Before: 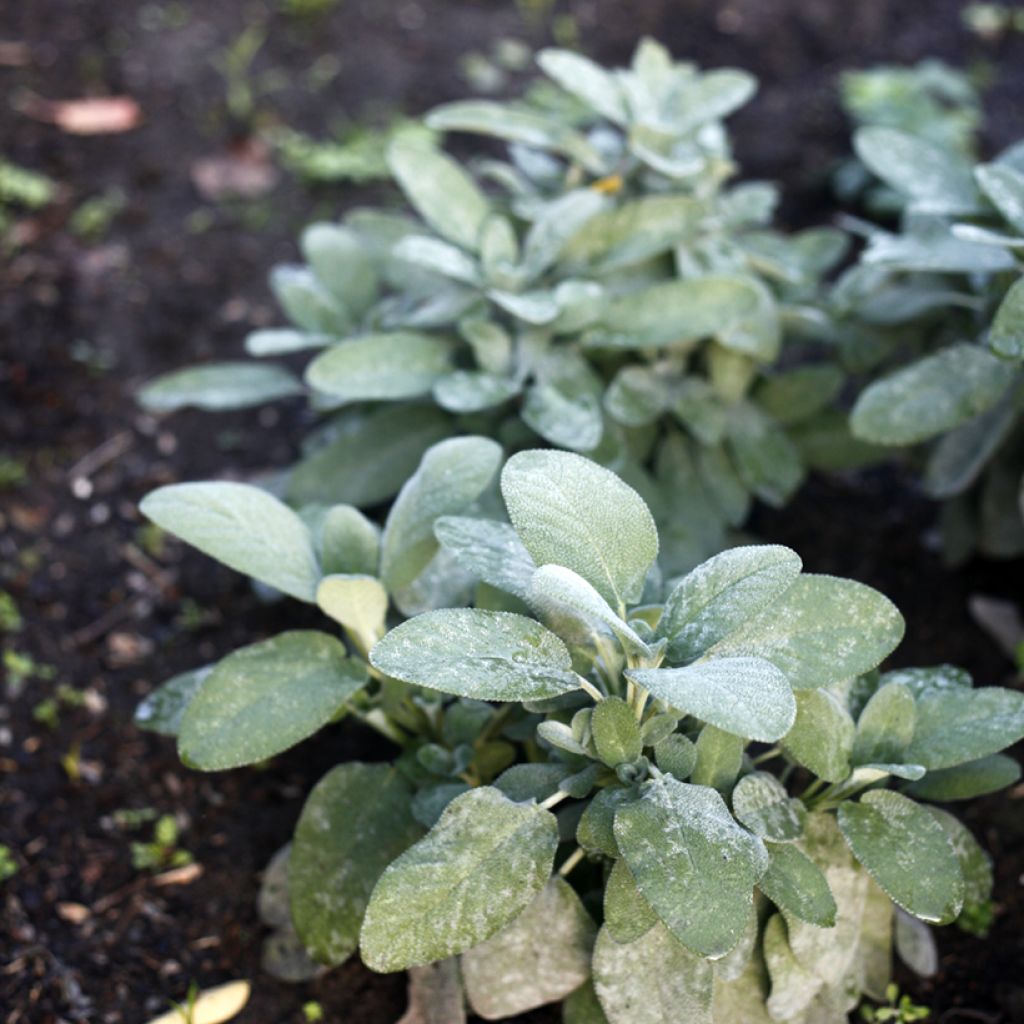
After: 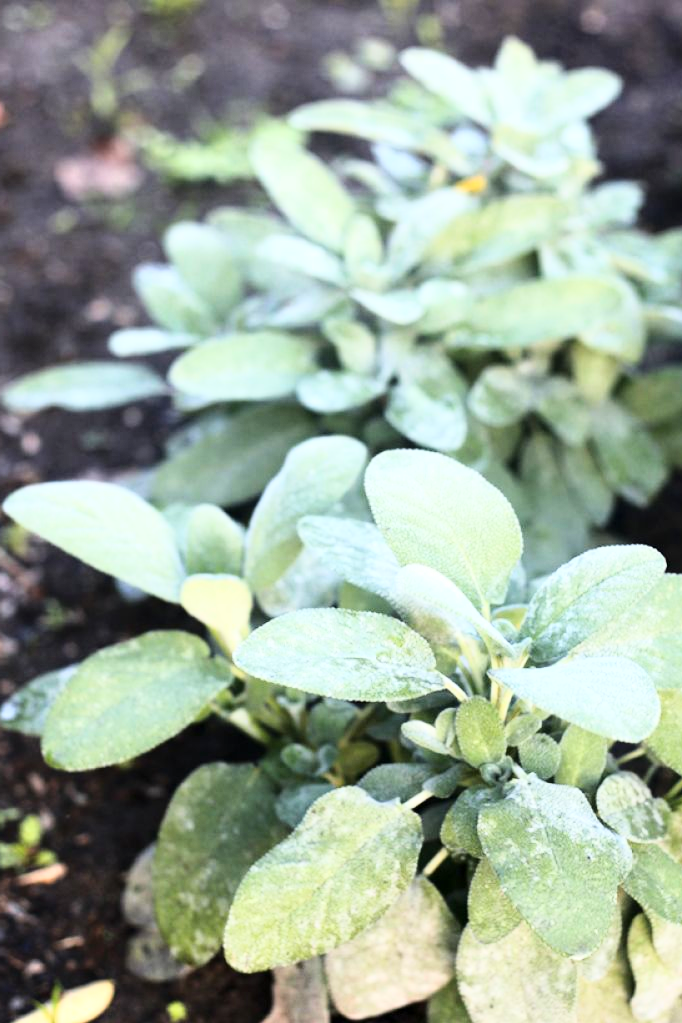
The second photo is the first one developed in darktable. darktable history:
base curve: curves: ch0 [(0, 0) (0.018, 0.026) (0.143, 0.37) (0.33, 0.731) (0.458, 0.853) (0.735, 0.965) (0.905, 0.986) (1, 1)]
crop and rotate: left 13.342%, right 19.991%
